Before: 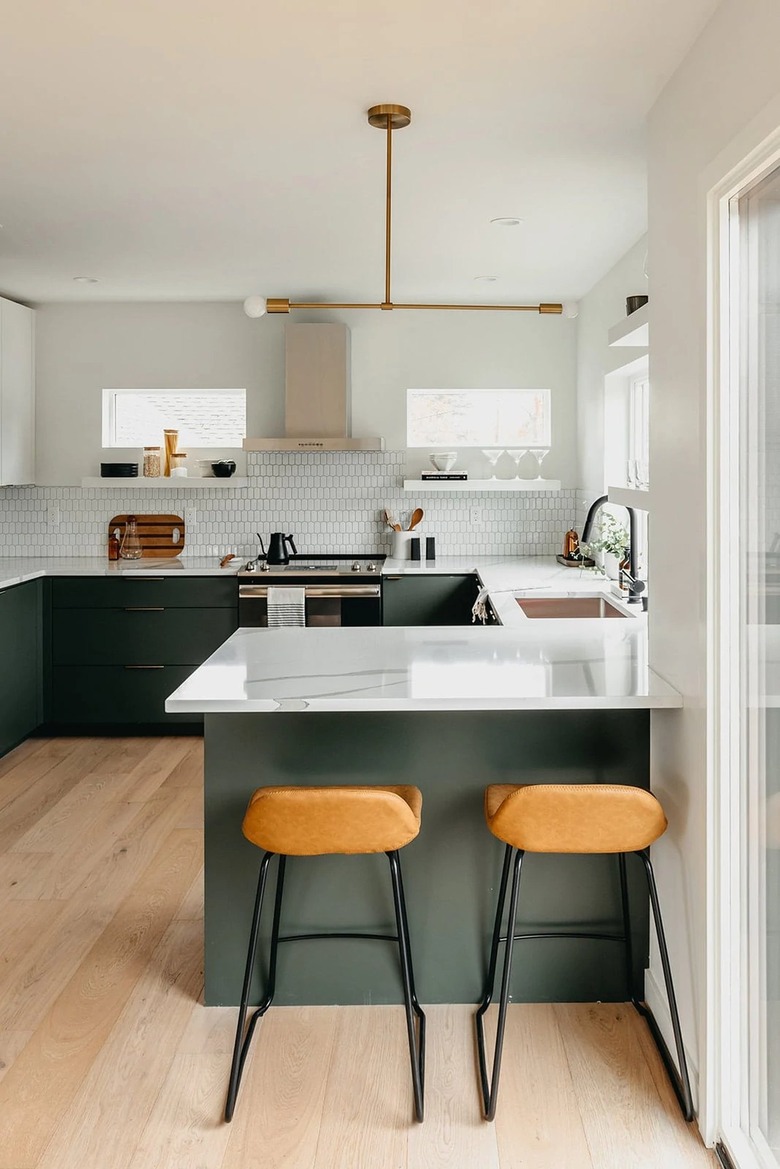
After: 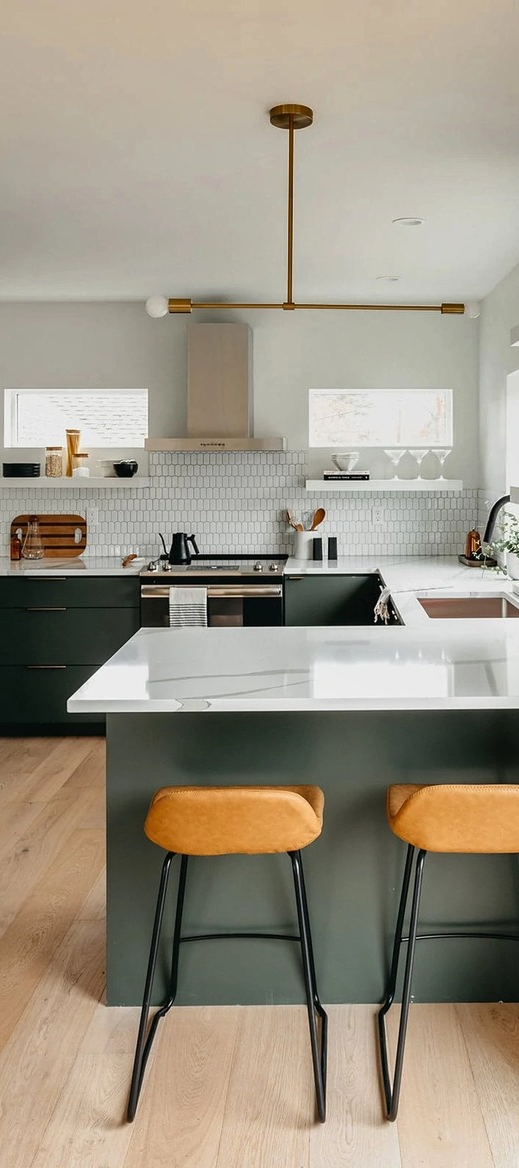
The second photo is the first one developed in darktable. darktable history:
crop and rotate: left 12.673%, right 20.66%
shadows and highlights: soften with gaussian
